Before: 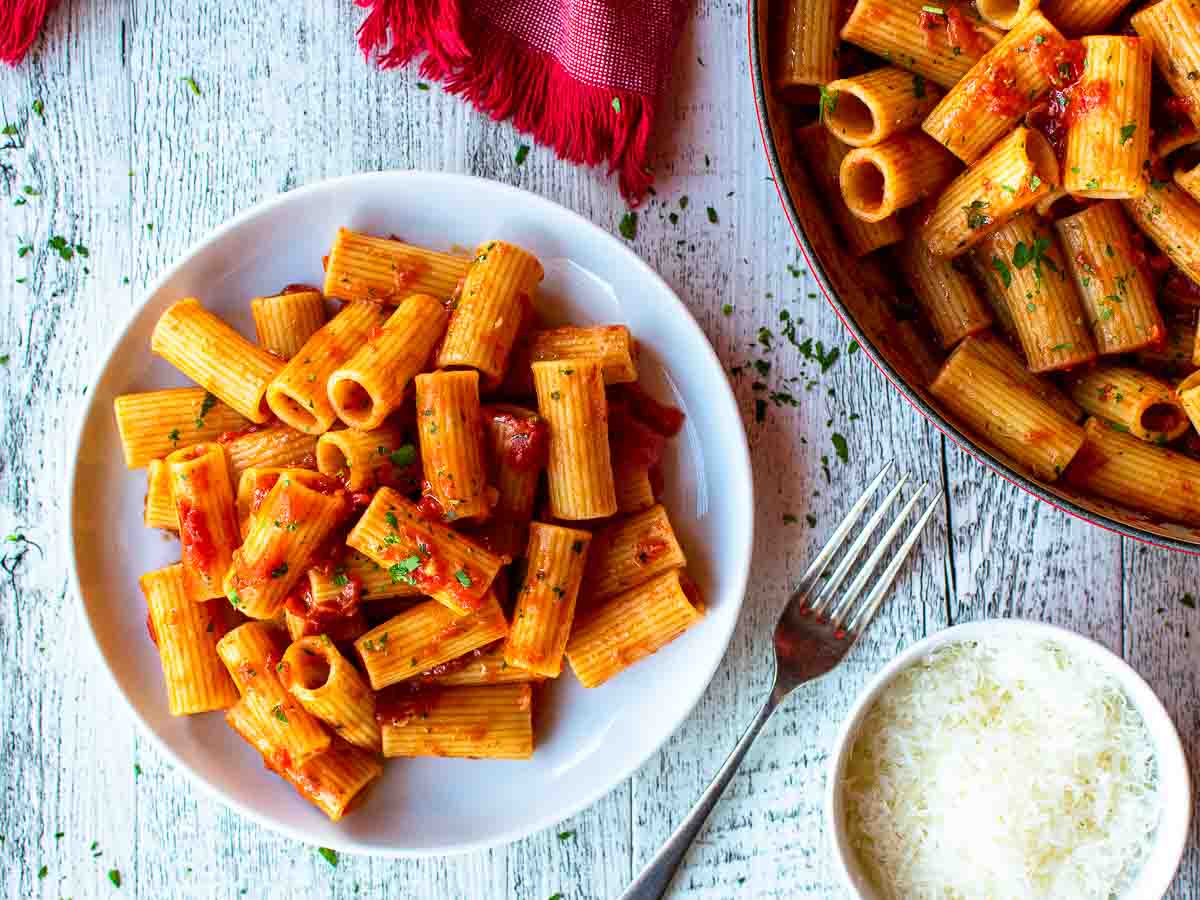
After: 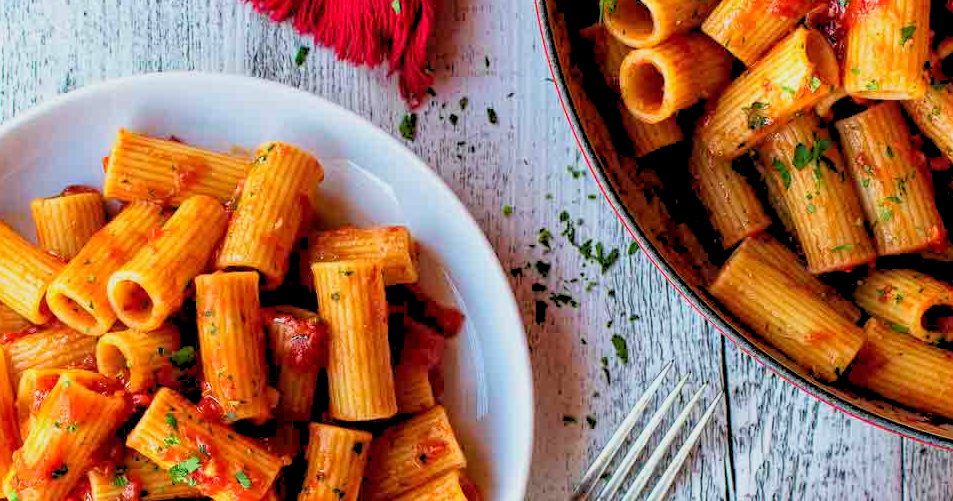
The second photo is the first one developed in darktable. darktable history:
crop: left 18.38%, top 11.092%, right 2.134%, bottom 33.217%
rgb levels: preserve colors sum RGB, levels [[0.038, 0.433, 0.934], [0, 0.5, 1], [0, 0.5, 1]]
